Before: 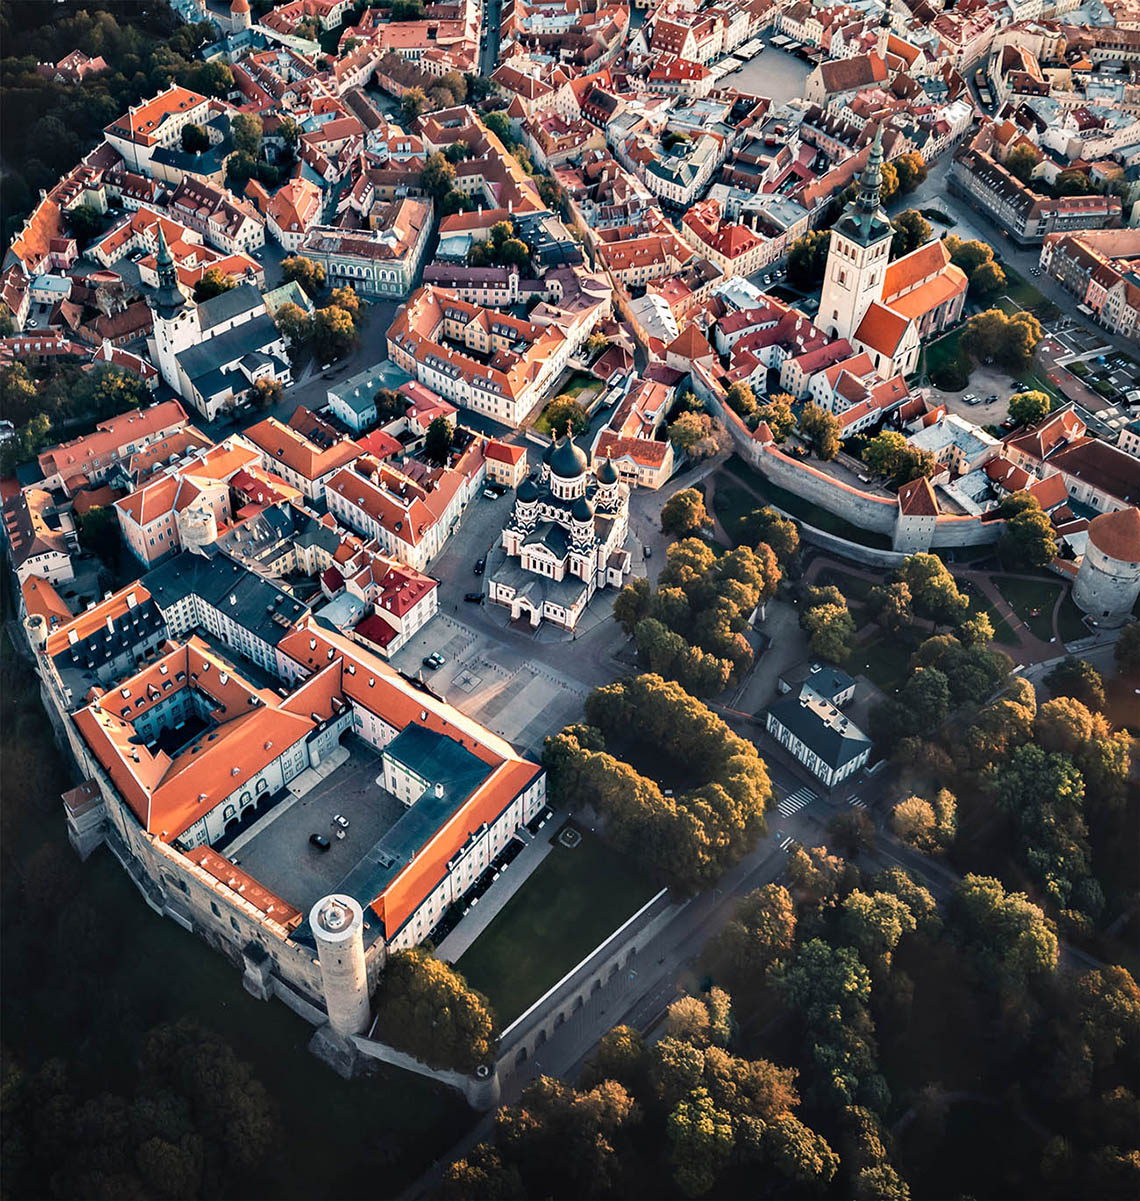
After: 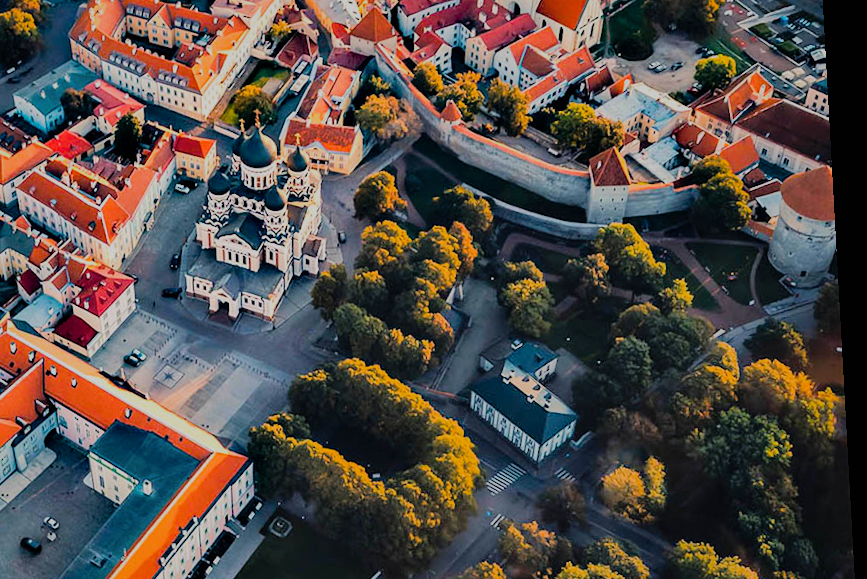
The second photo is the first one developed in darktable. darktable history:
rotate and perspective: rotation -3.18°, automatic cropping off
color balance rgb: linear chroma grading › global chroma 15%, perceptual saturation grading › global saturation 30%
shadows and highlights: highlights -60
filmic rgb: black relative exposure -7.5 EV, white relative exposure 5 EV, hardness 3.31, contrast 1.3, contrast in shadows safe
crop and rotate: left 27.938%, top 27.046%, bottom 27.046%
